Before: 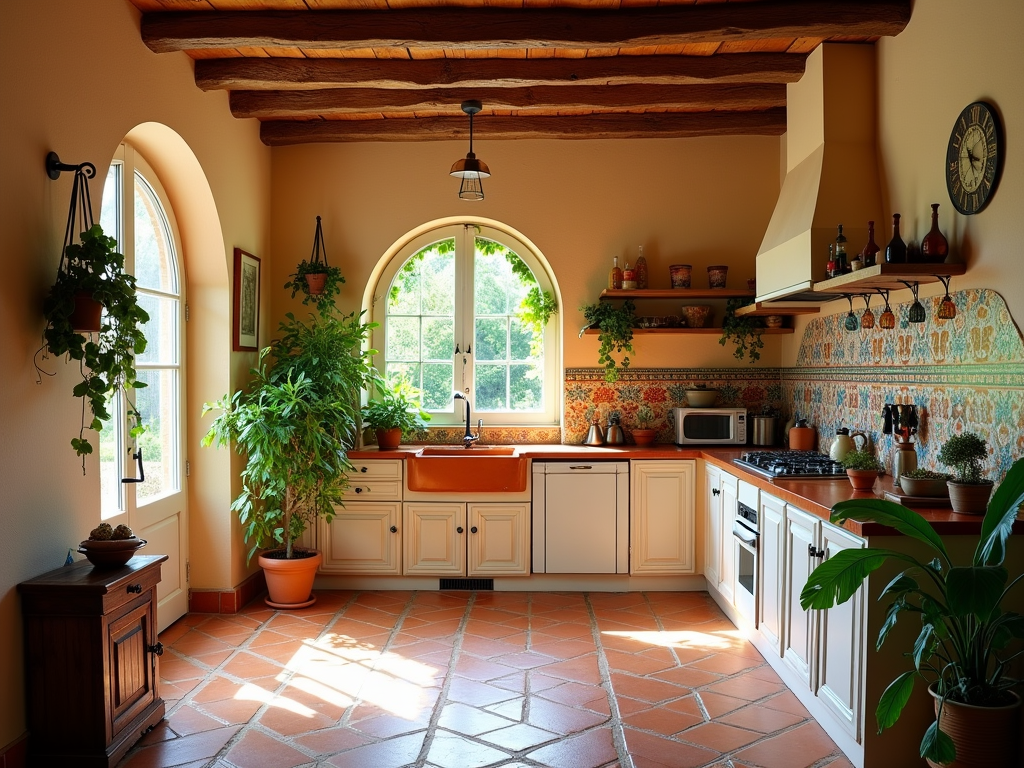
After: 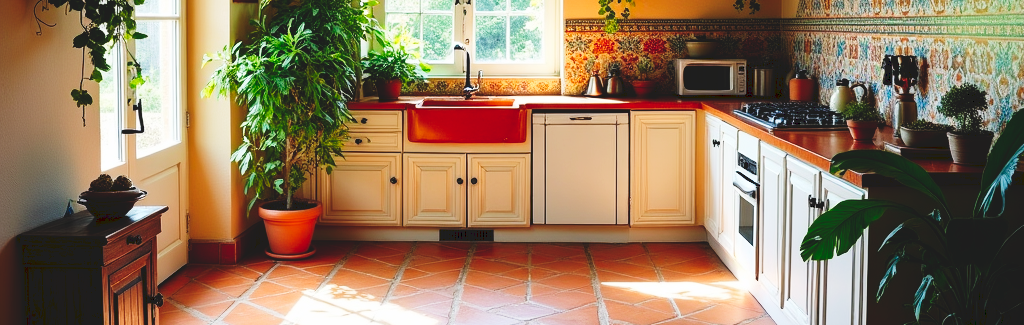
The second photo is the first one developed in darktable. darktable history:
tone curve: curves: ch0 [(0, 0) (0.003, 0.108) (0.011, 0.108) (0.025, 0.108) (0.044, 0.113) (0.069, 0.113) (0.1, 0.121) (0.136, 0.136) (0.177, 0.16) (0.224, 0.192) (0.277, 0.246) (0.335, 0.324) (0.399, 0.419) (0.468, 0.518) (0.543, 0.622) (0.623, 0.721) (0.709, 0.815) (0.801, 0.893) (0.898, 0.949) (1, 1)], preserve colors none
crop: top 45.487%, bottom 12.16%
